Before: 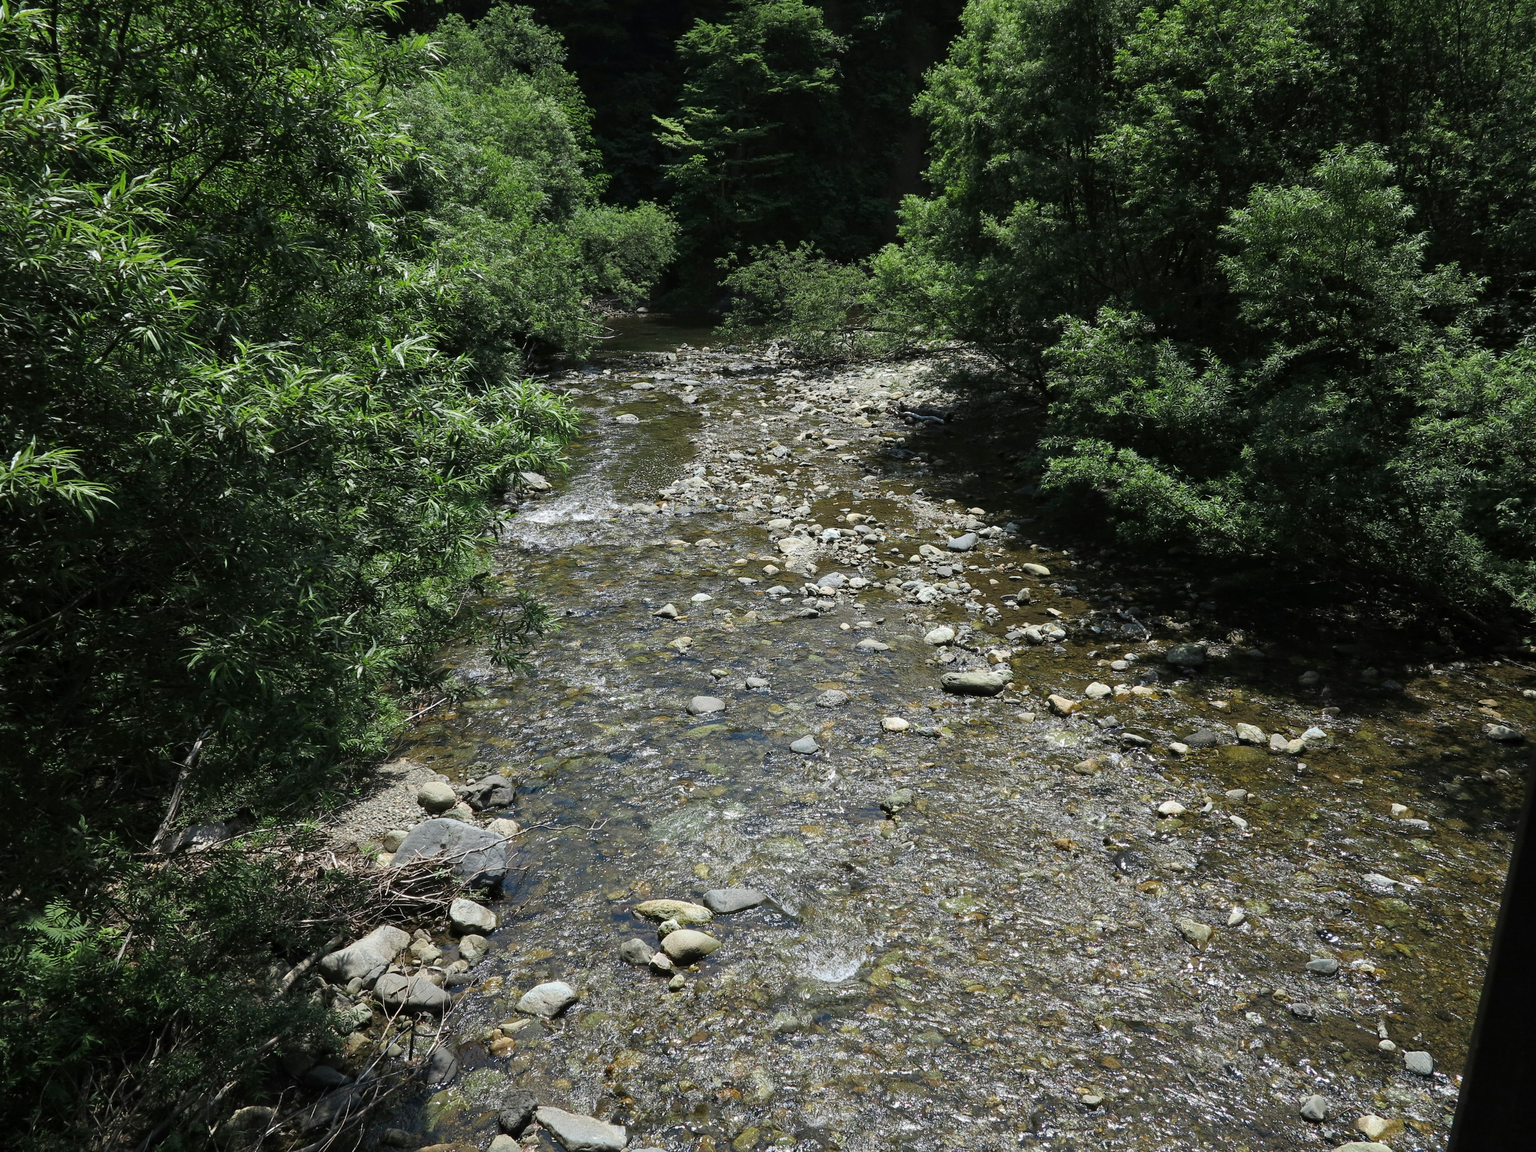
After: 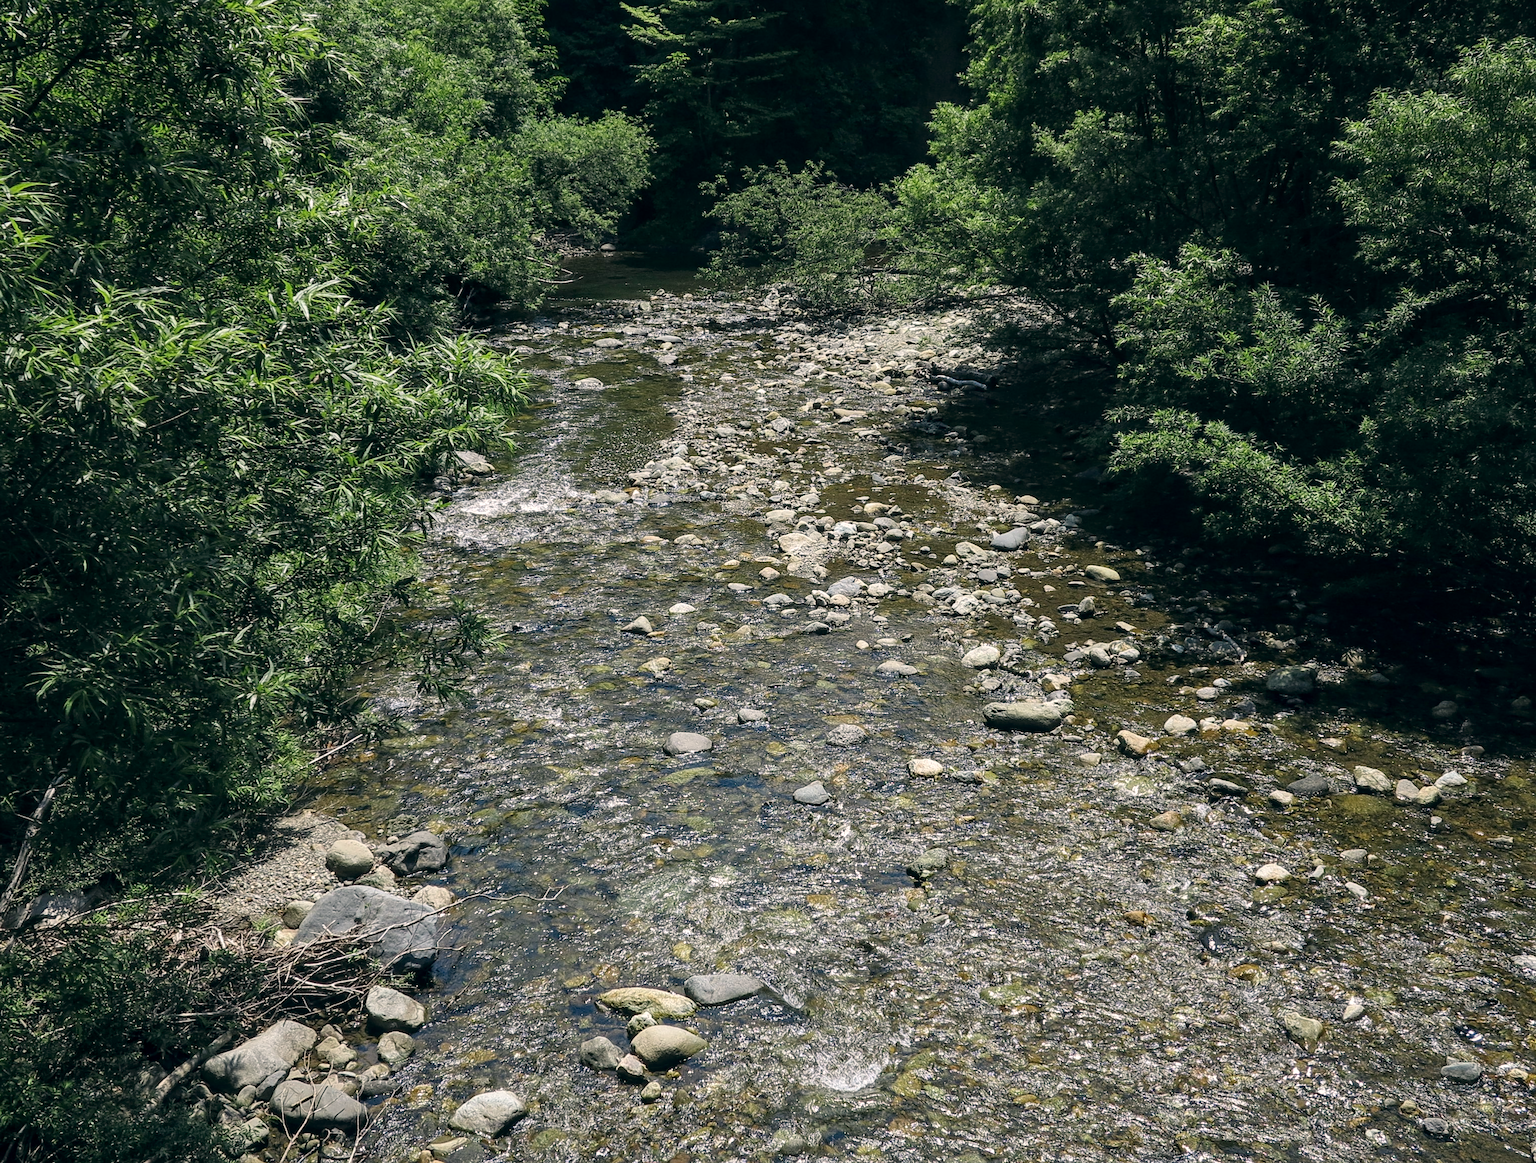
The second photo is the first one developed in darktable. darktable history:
sharpen: amount 0.201
color correction: highlights a* 5.37, highlights b* 5.32, shadows a* -4.88, shadows b* -5.17
crop and rotate: left 10.337%, top 9.83%, right 10.021%, bottom 9.707%
local contrast: on, module defaults
